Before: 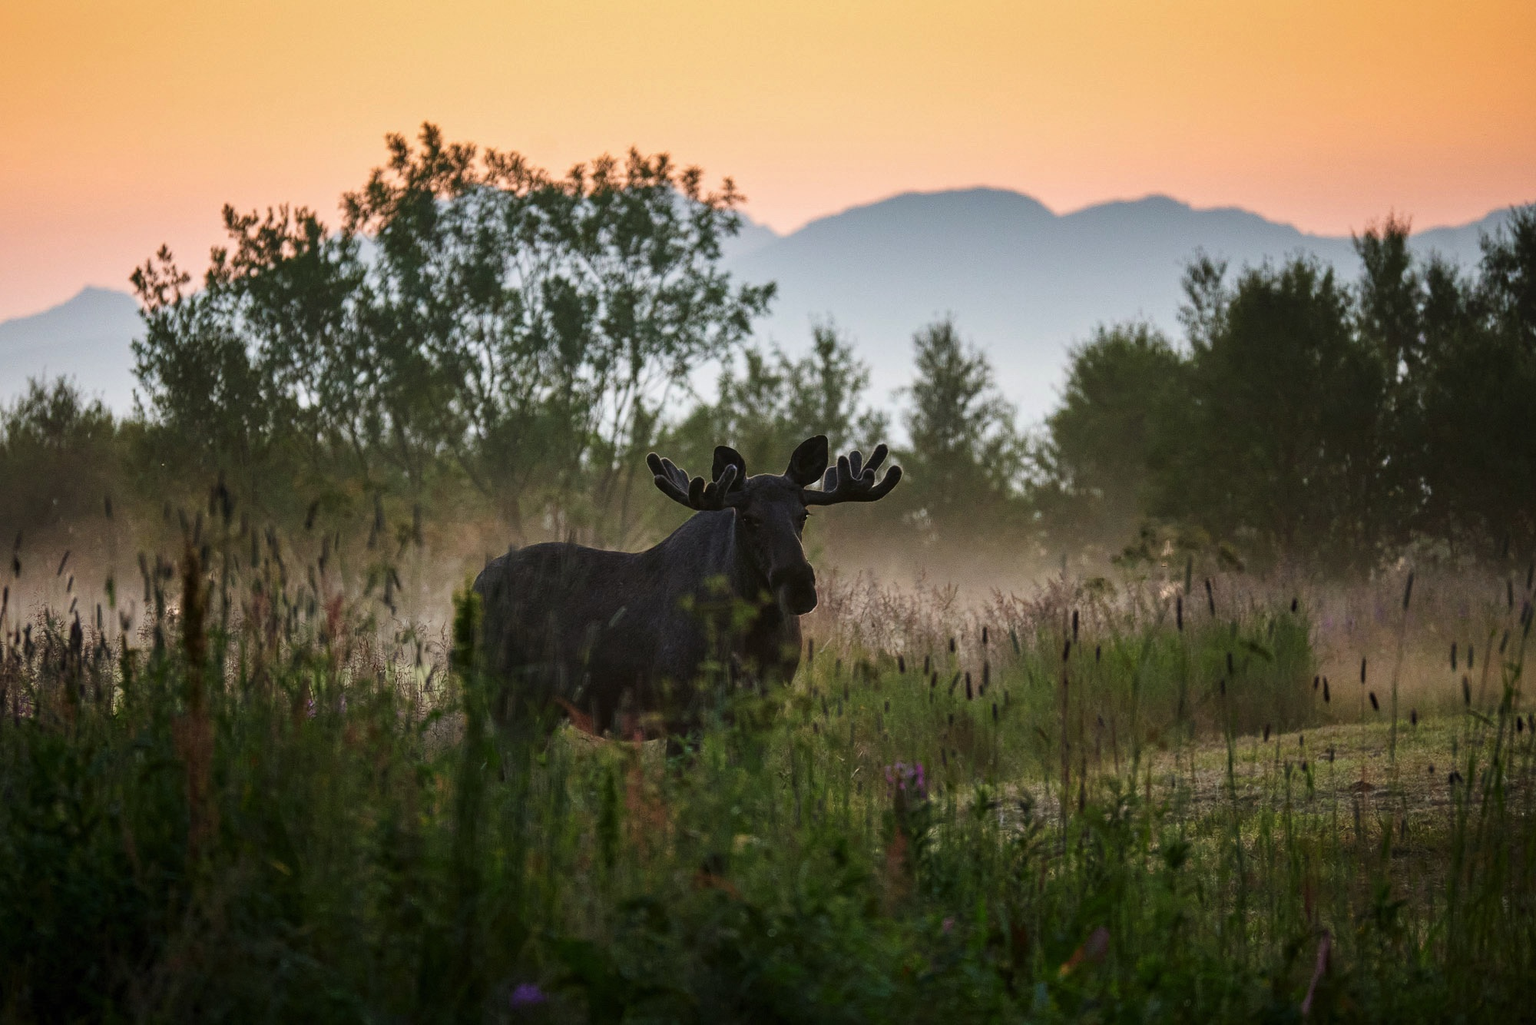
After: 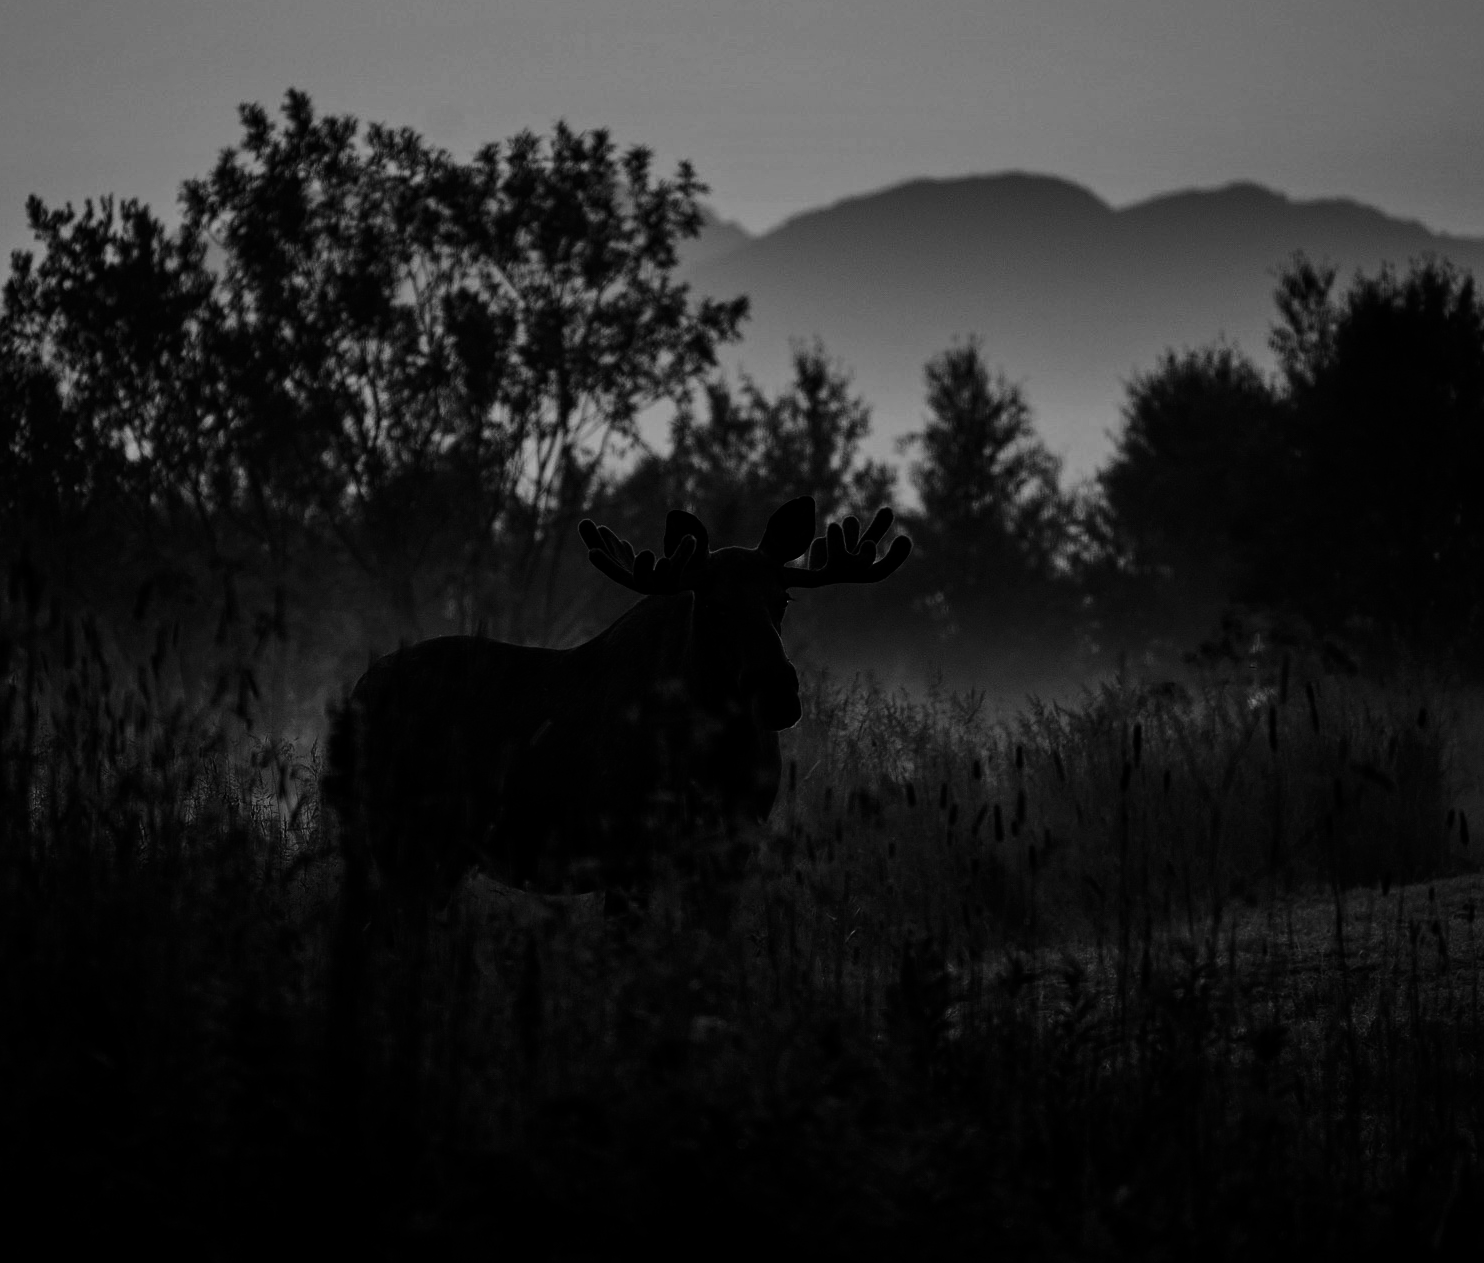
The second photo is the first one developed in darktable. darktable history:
exposure: exposure -0.293 EV, compensate highlight preservation false
crop and rotate: left 13.15%, top 5.251%, right 12.609%
contrast brightness saturation: contrast 0.02, brightness -1, saturation -1
white balance: red 0.98, blue 1.034
